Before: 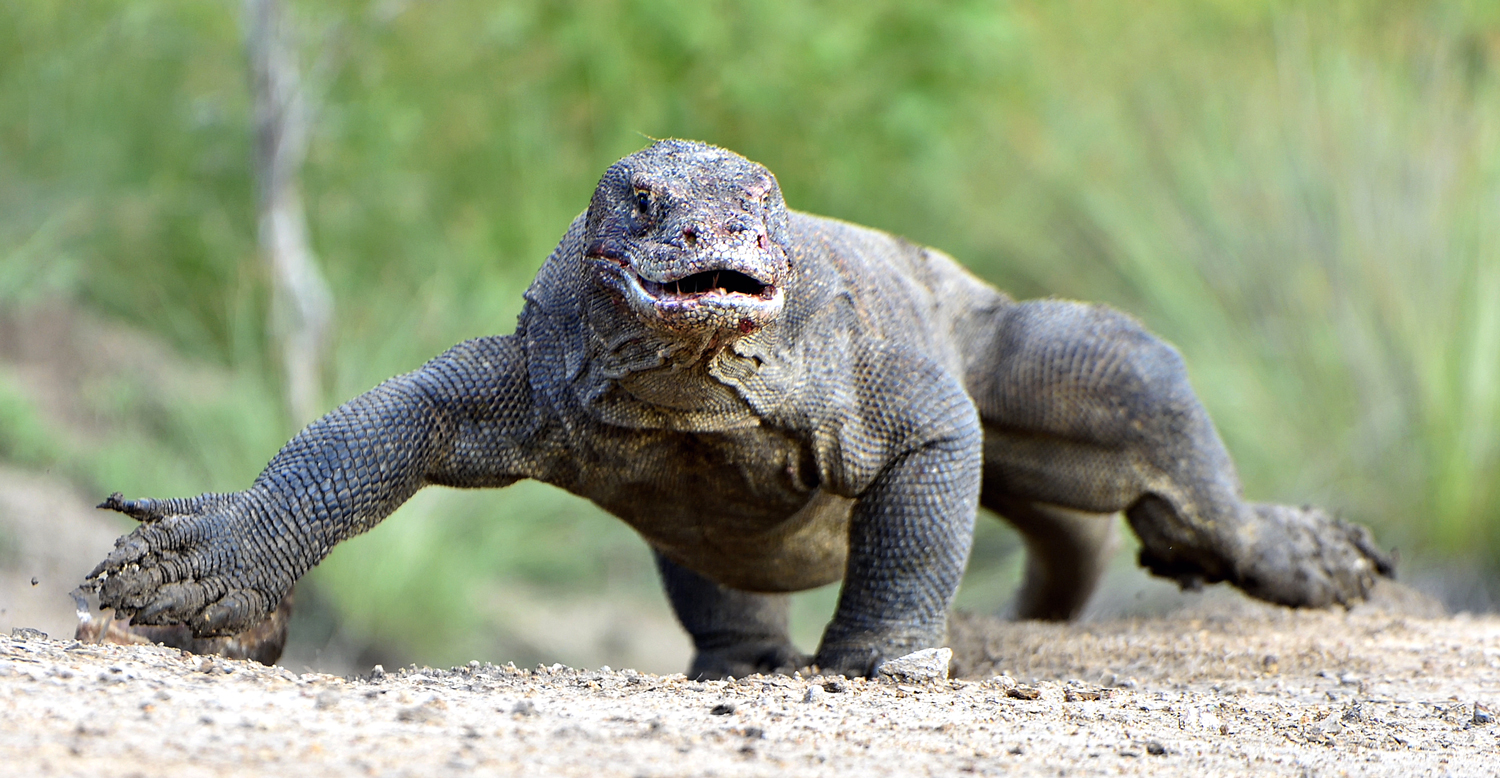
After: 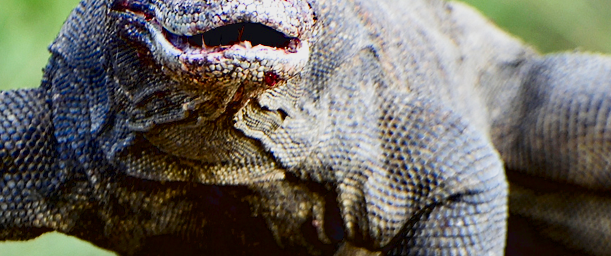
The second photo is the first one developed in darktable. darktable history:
crop: left 31.68%, top 31.807%, right 27.579%, bottom 35.274%
contrast brightness saturation: contrast 0.175, saturation 0.3
filmic rgb: black relative exposure -11.3 EV, white relative exposure 3.21 EV, hardness 6.73, color science v5 (2021), contrast in shadows safe, contrast in highlights safe
exposure: black level correction 0.009, exposure 0.113 EV, compensate highlight preservation false
